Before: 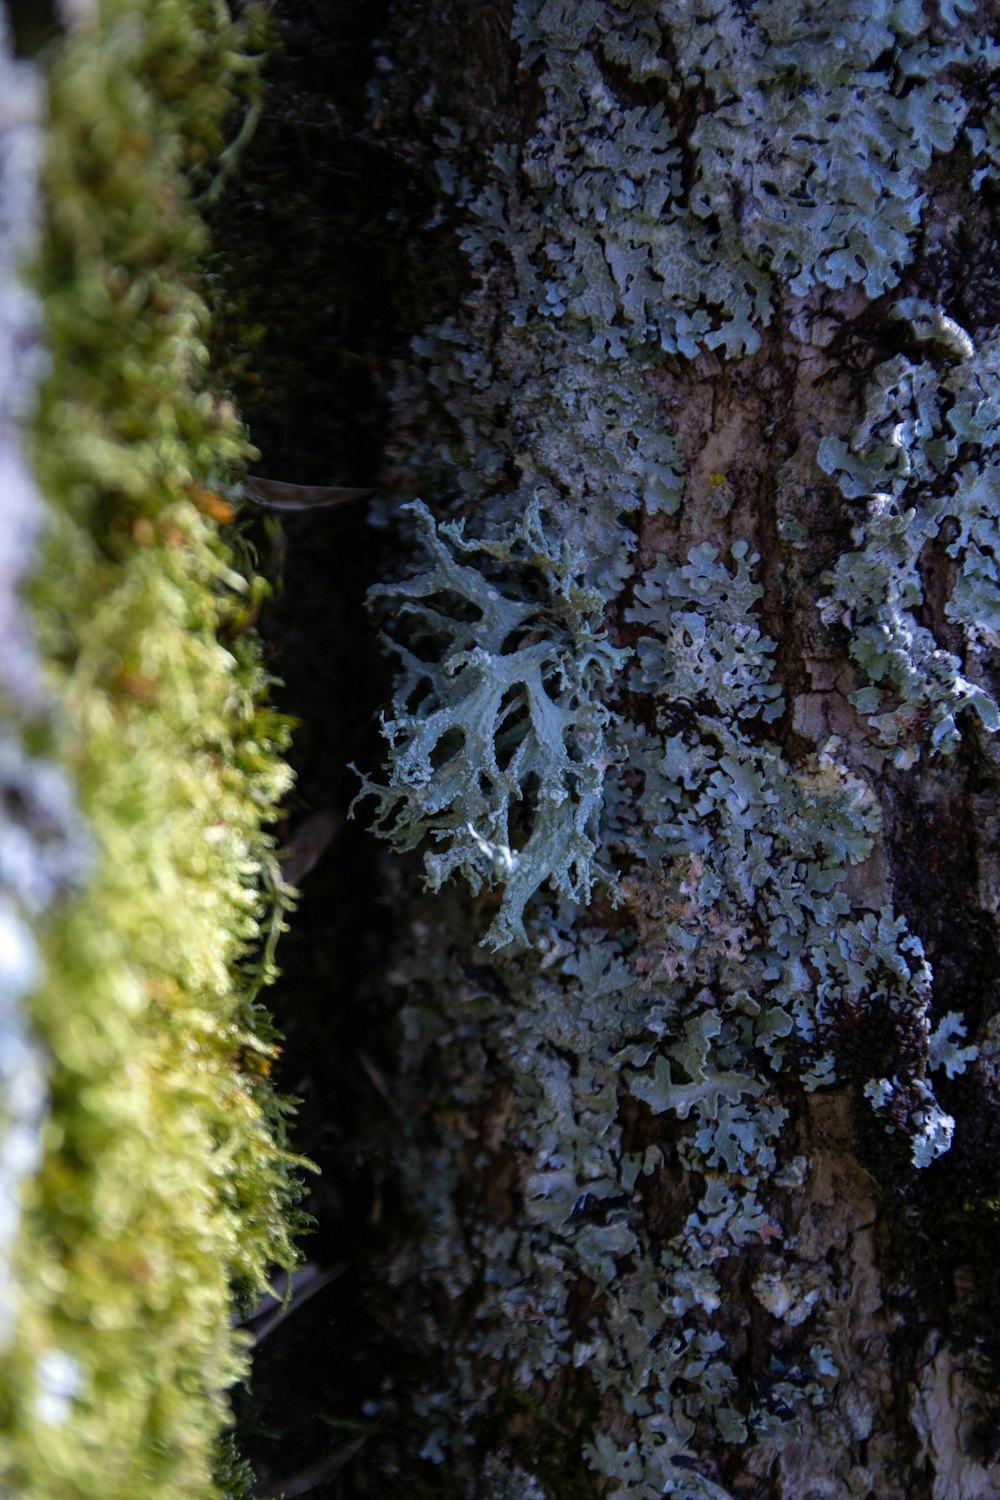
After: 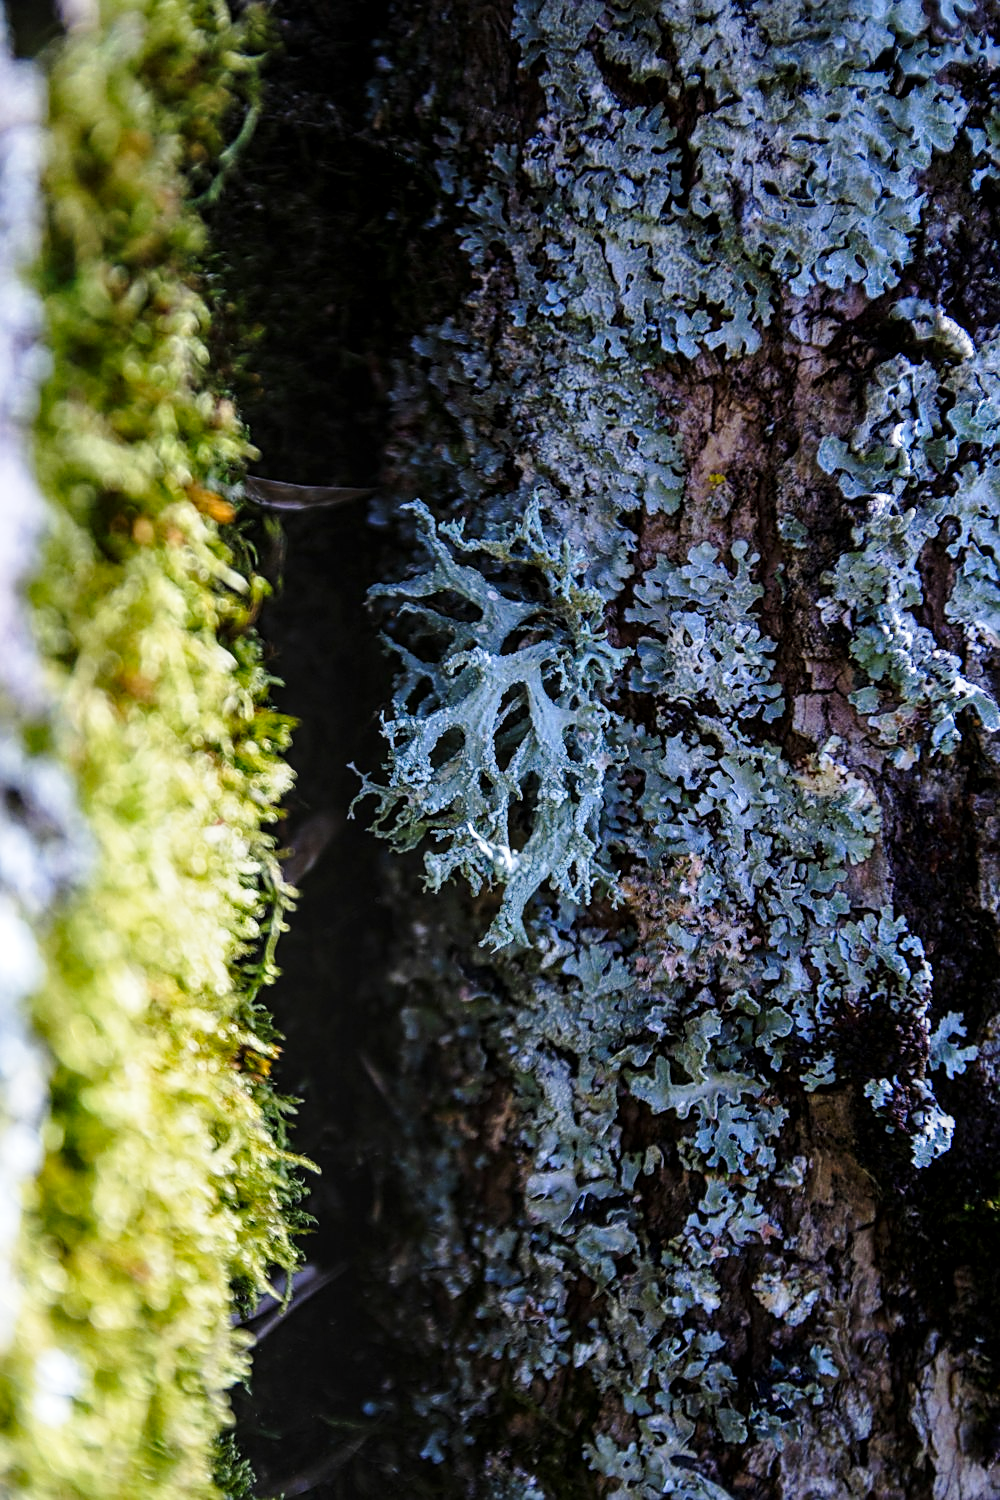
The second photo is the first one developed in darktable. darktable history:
local contrast: on, module defaults
sharpen: on, module defaults
base curve: curves: ch0 [(0, 0) (0.028, 0.03) (0.121, 0.232) (0.46, 0.748) (0.859, 0.968) (1, 1)], exposure shift 0.01, preserve colors none
